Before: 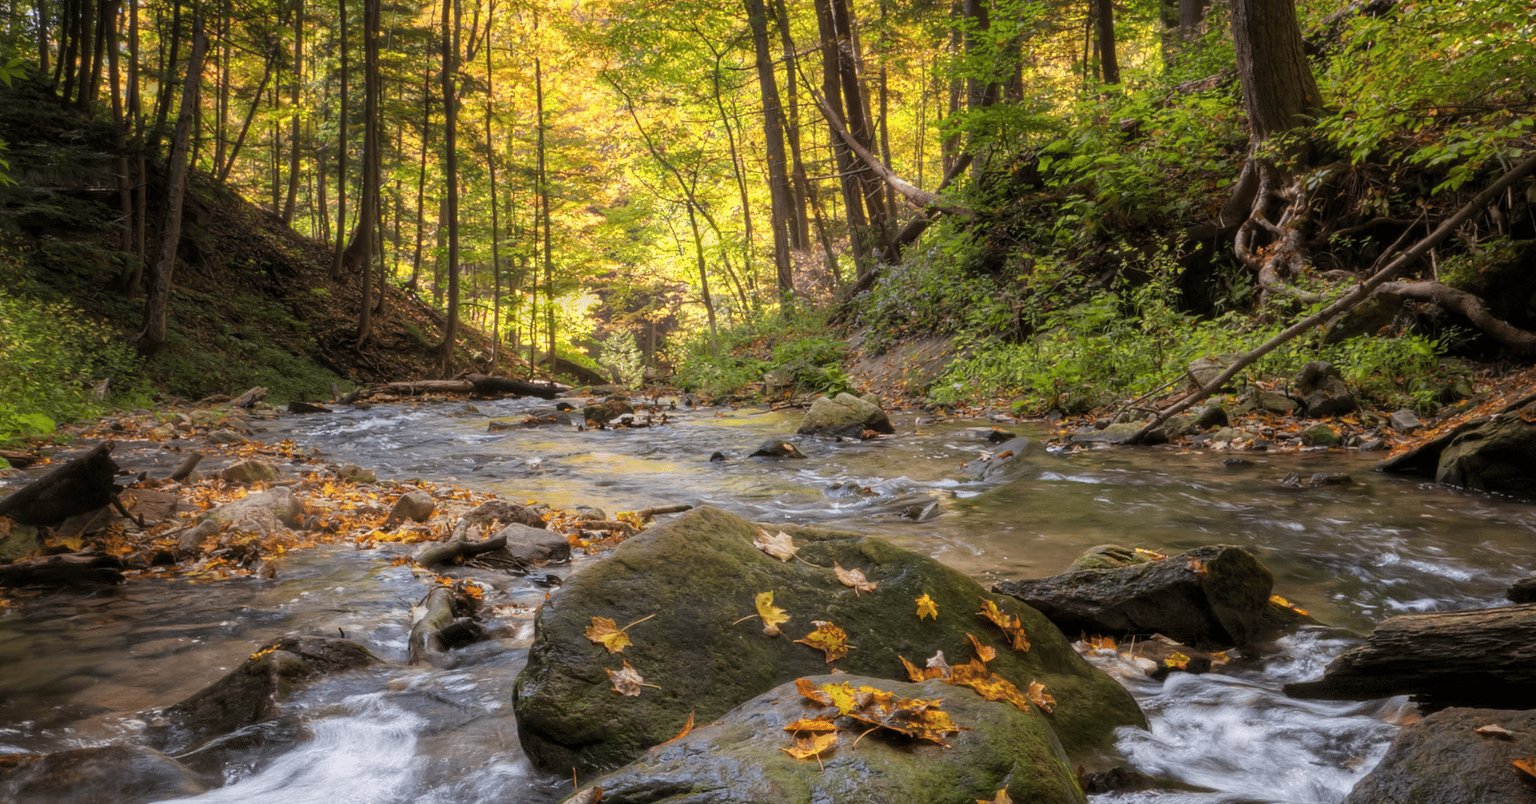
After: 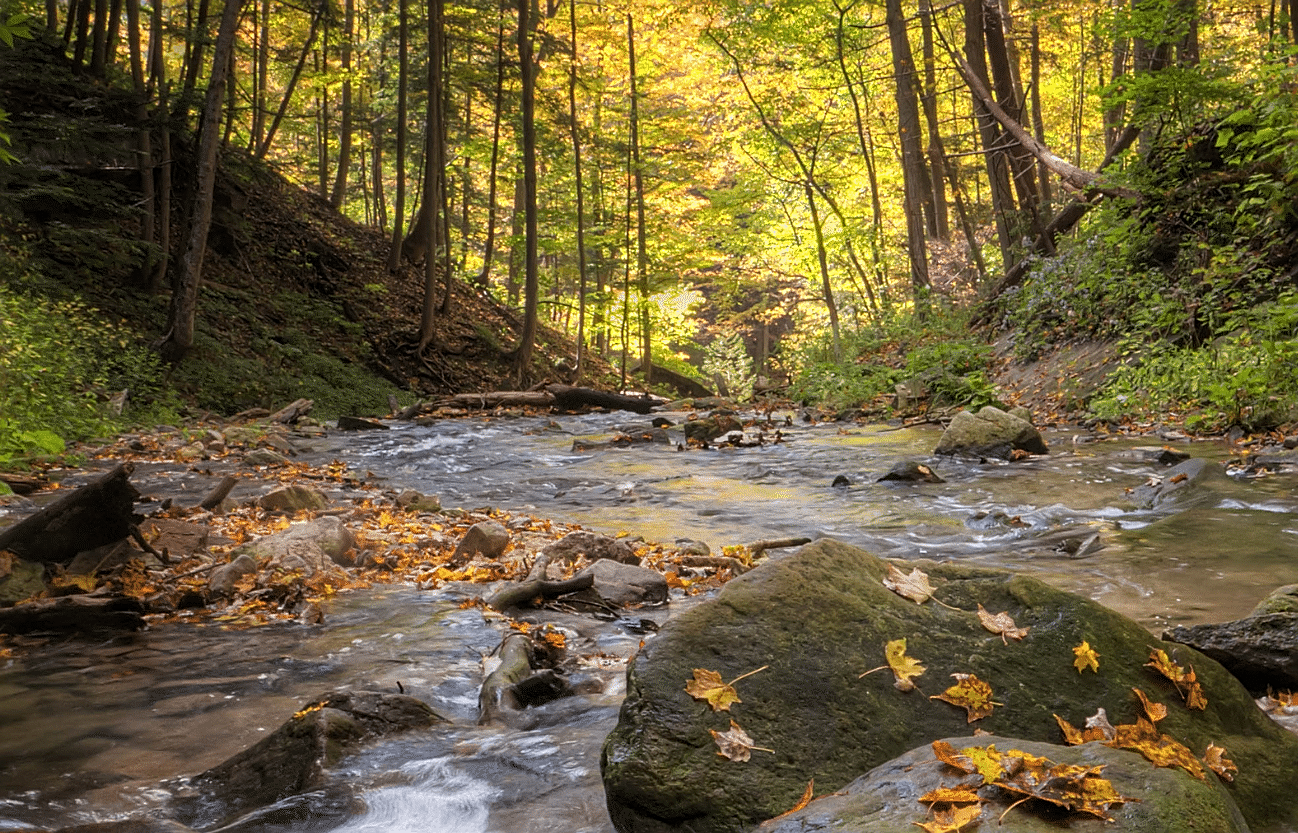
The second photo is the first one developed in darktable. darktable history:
crop: top 5.784%, right 27.837%, bottom 5.72%
sharpen: amount 0.537
